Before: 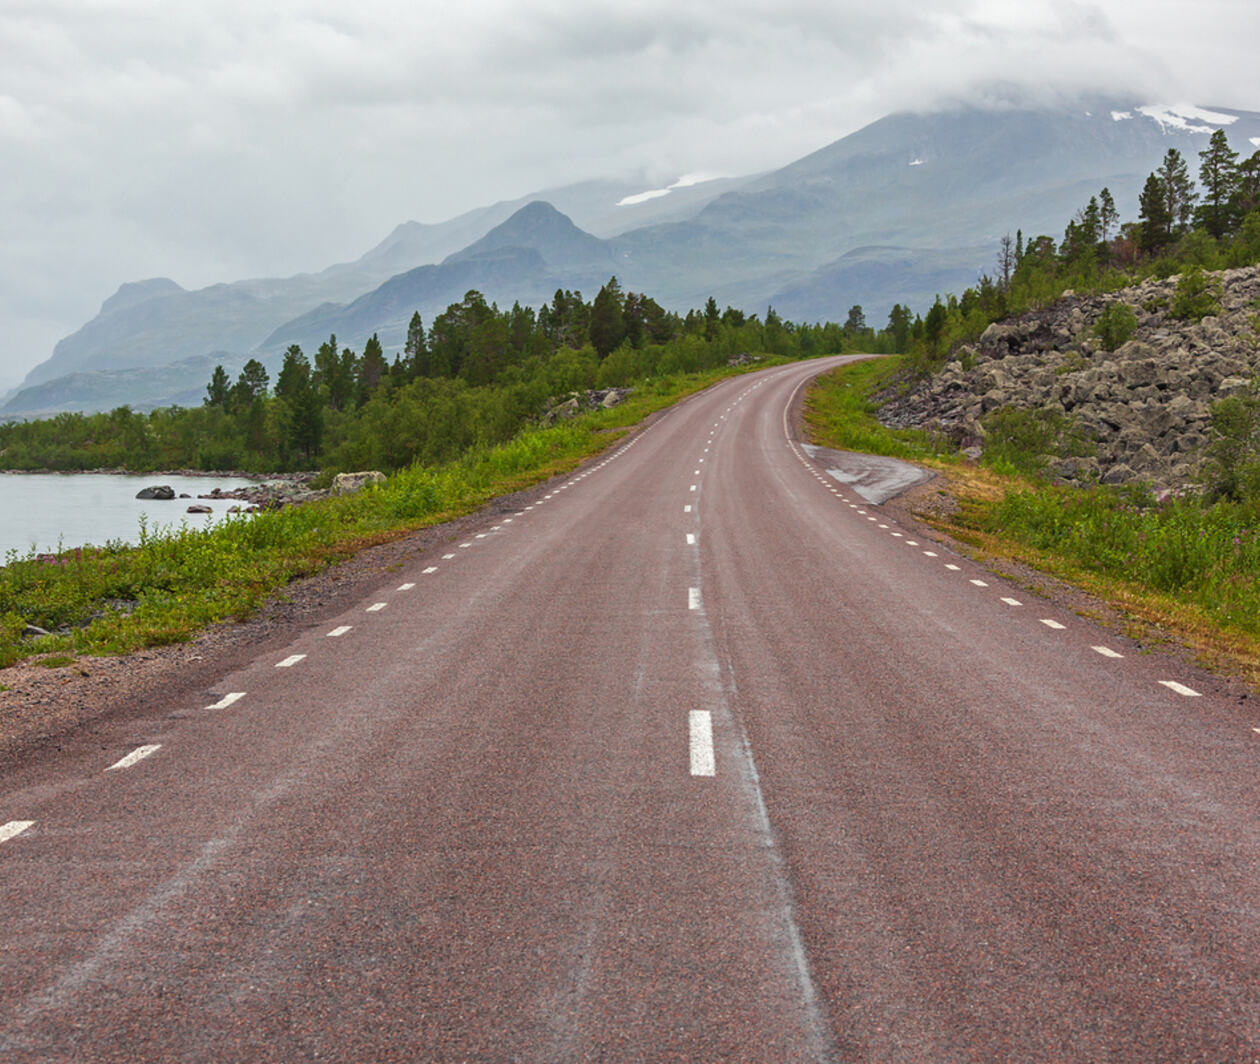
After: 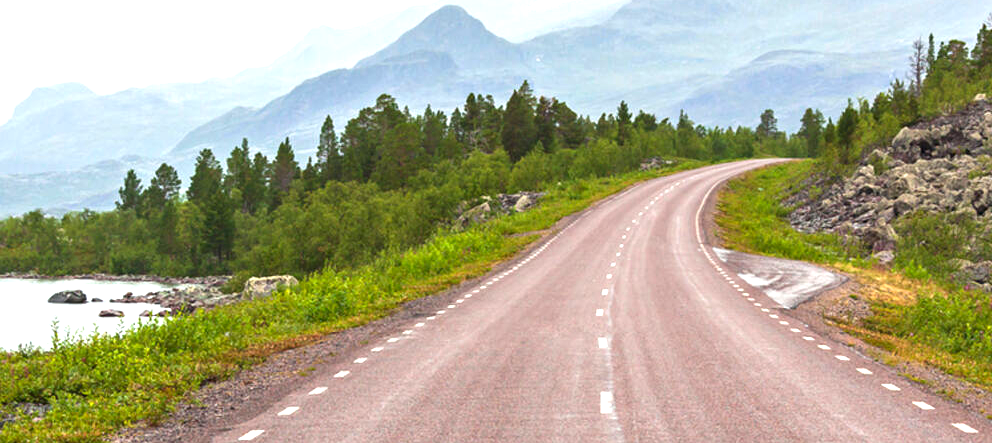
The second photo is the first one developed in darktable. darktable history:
crop: left 6.987%, top 18.463%, right 14.265%, bottom 39.837%
contrast brightness saturation: contrast 0.027, brightness -0.036
exposure: black level correction 0.001, exposure 1.129 EV, compensate highlight preservation false
